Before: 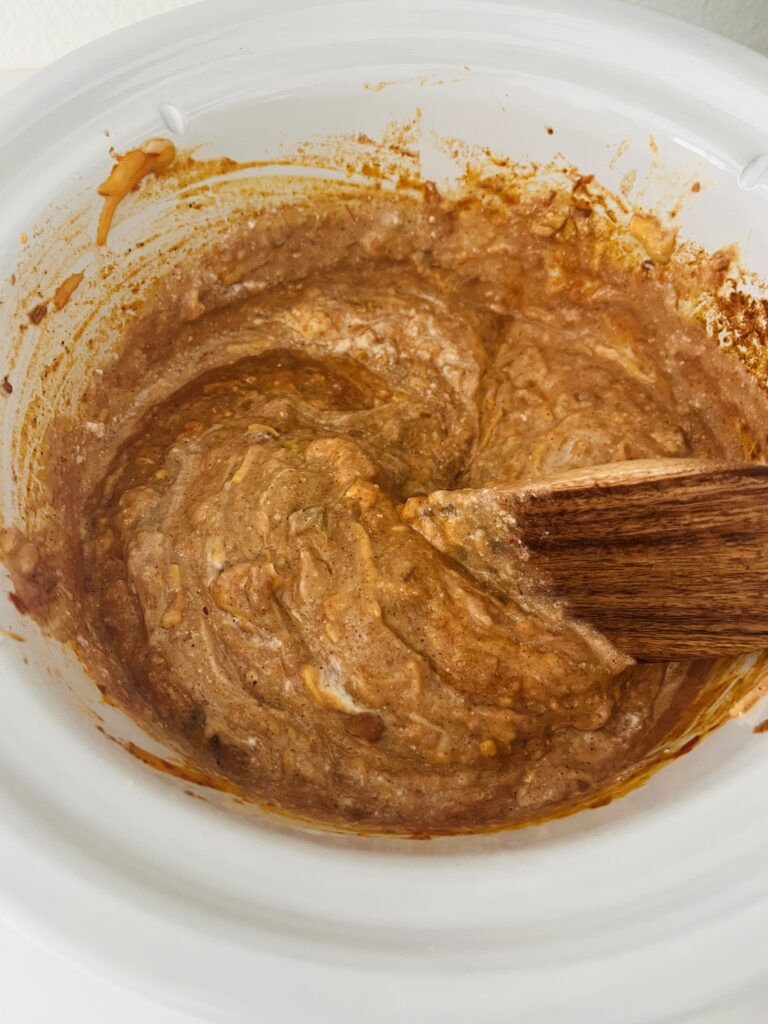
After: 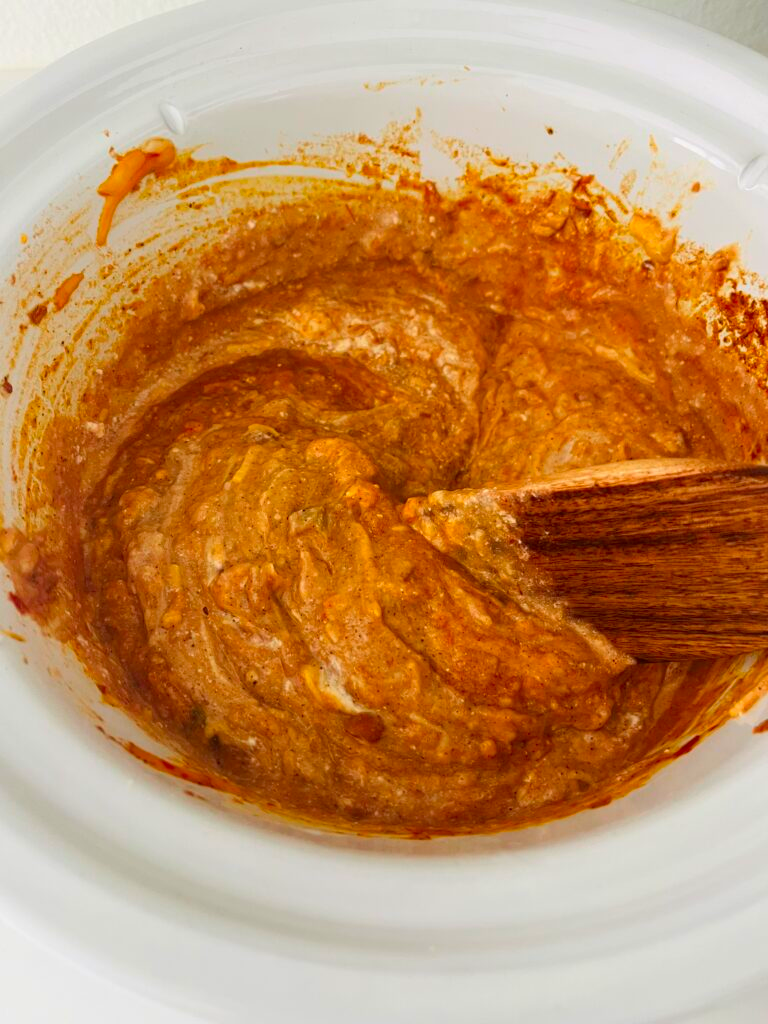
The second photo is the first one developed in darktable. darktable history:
color correction: highlights b* 0.046, saturation 1.35
